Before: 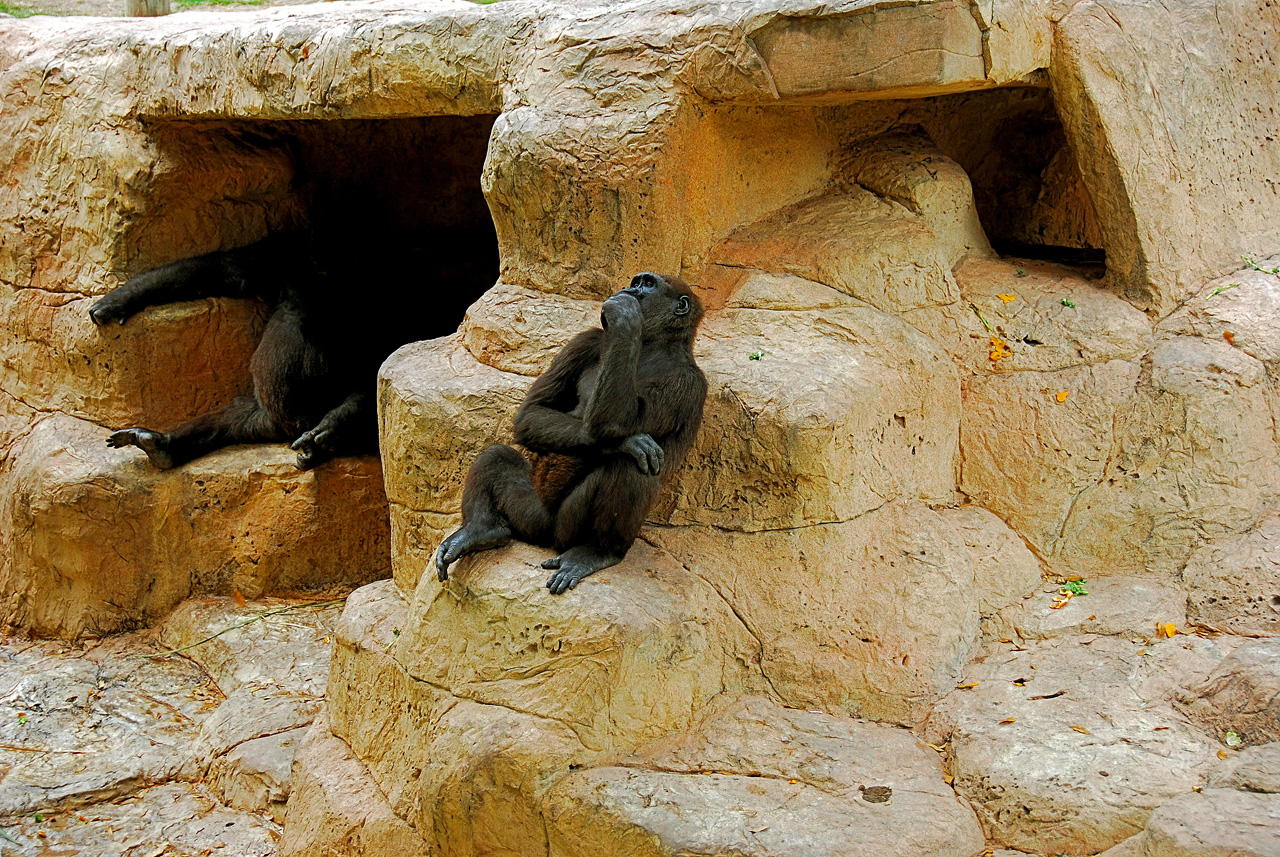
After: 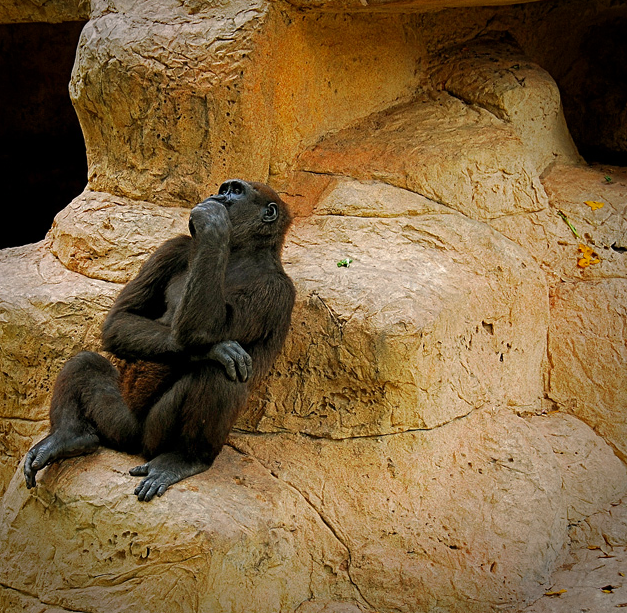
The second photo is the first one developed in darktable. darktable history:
crop: left 32.235%, top 10.926%, right 18.76%, bottom 17.454%
vignetting: fall-off start 74.77%, brightness -0.643, saturation -0.013, center (-0.033, -0.046), width/height ratio 1.076
color correction: highlights a* 5.74, highlights b* 4.7
